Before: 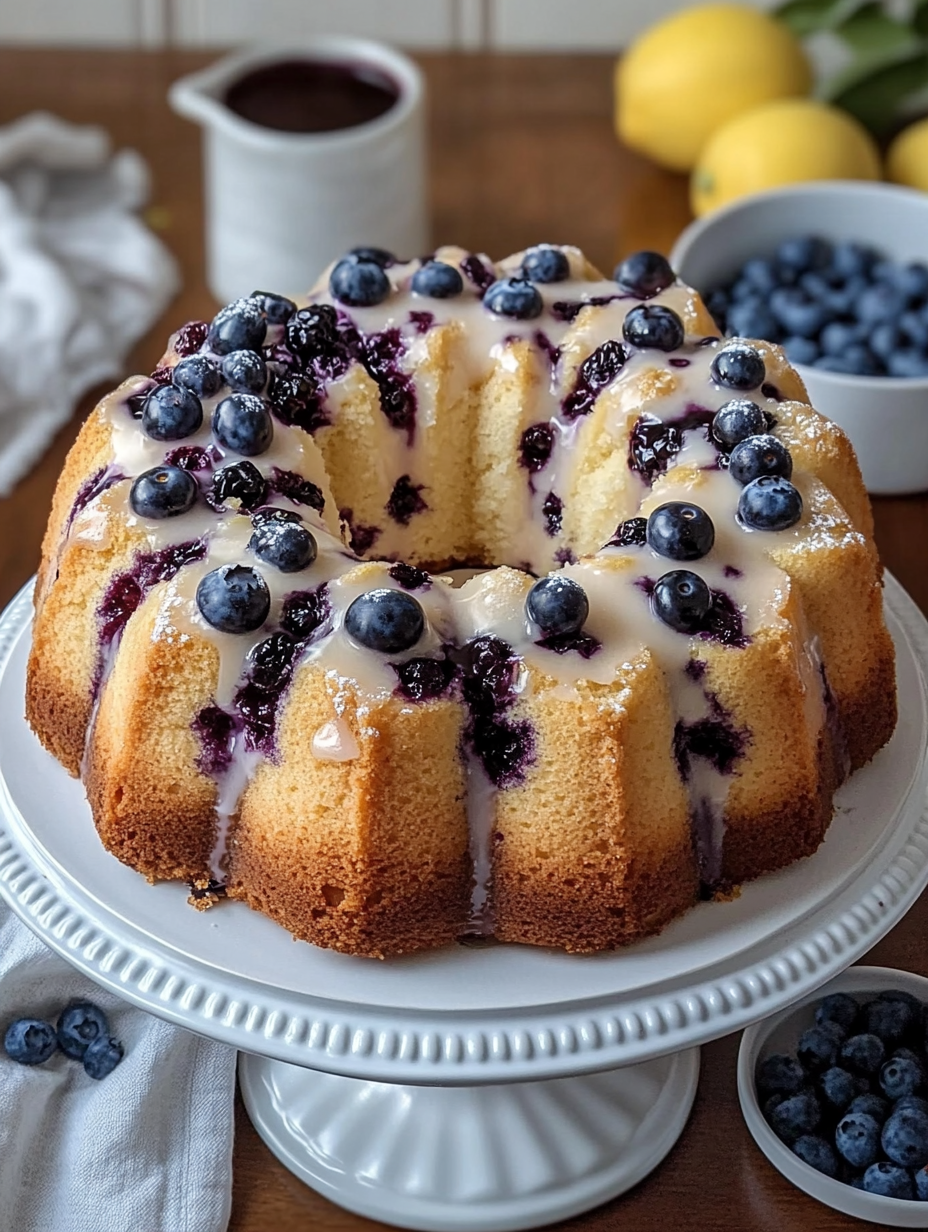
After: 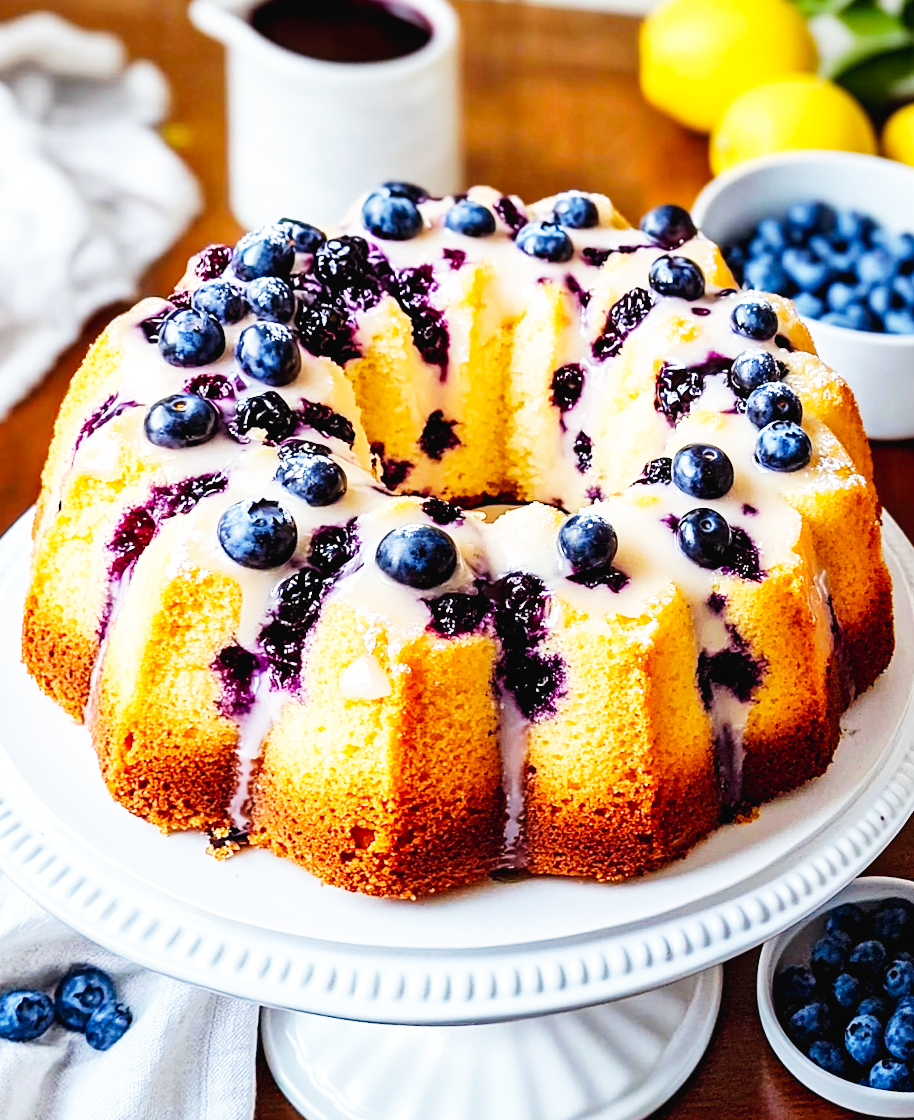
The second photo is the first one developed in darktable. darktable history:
tone curve: curves: ch0 [(0, 0) (0.003, 0.019) (0.011, 0.022) (0.025, 0.025) (0.044, 0.04) (0.069, 0.069) (0.1, 0.108) (0.136, 0.152) (0.177, 0.199) (0.224, 0.26) (0.277, 0.321) (0.335, 0.392) (0.399, 0.472) (0.468, 0.547) (0.543, 0.624) (0.623, 0.713) (0.709, 0.786) (0.801, 0.865) (0.898, 0.939) (1, 1)], preserve colors none
base curve: curves: ch0 [(0, 0) (0.007, 0.004) (0.027, 0.03) (0.046, 0.07) (0.207, 0.54) (0.442, 0.872) (0.673, 0.972) (1, 1)], preserve colors none
rotate and perspective: rotation -0.013°, lens shift (vertical) -0.027, lens shift (horizontal) 0.178, crop left 0.016, crop right 0.989, crop top 0.082, crop bottom 0.918
color balance rgb: perceptual saturation grading › global saturation 20%, global vibrance 20%
